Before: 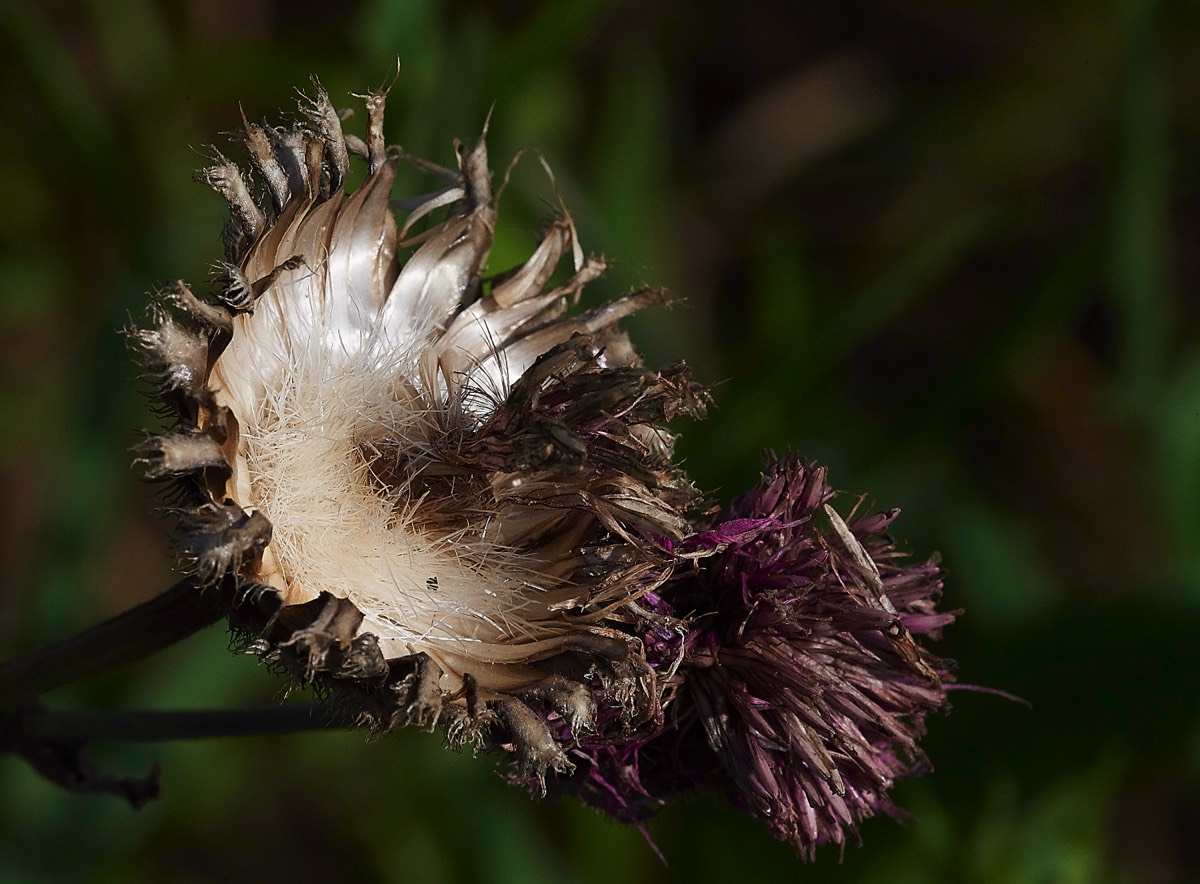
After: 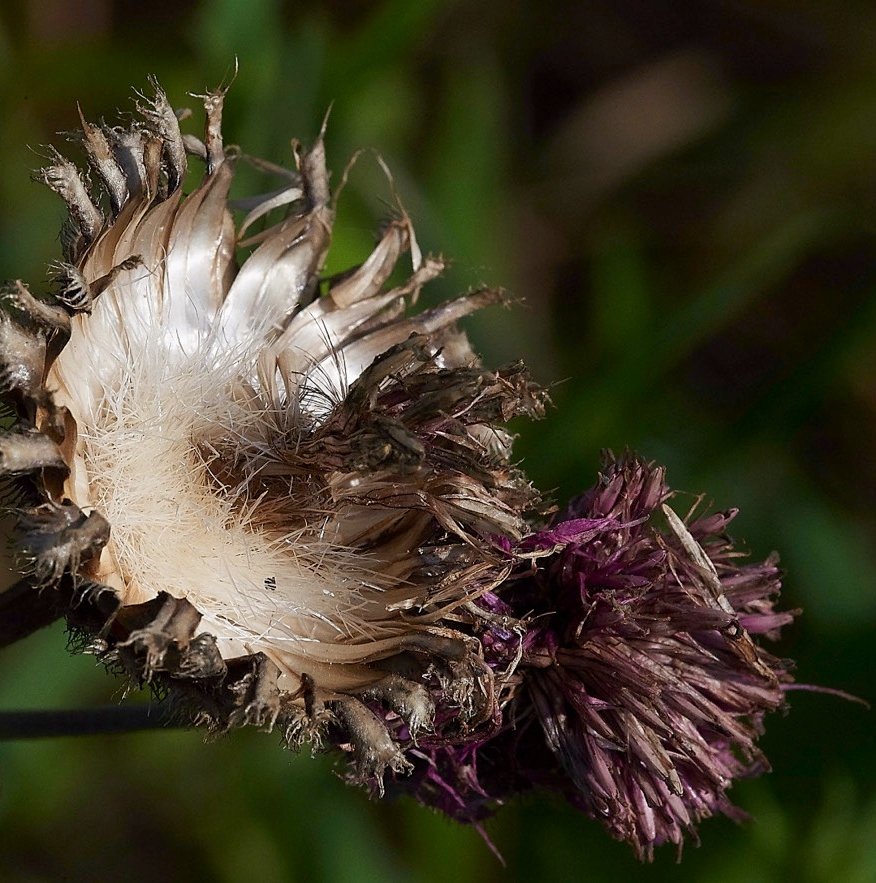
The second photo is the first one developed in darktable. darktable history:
crop: left 13.531%, right 13.461%
